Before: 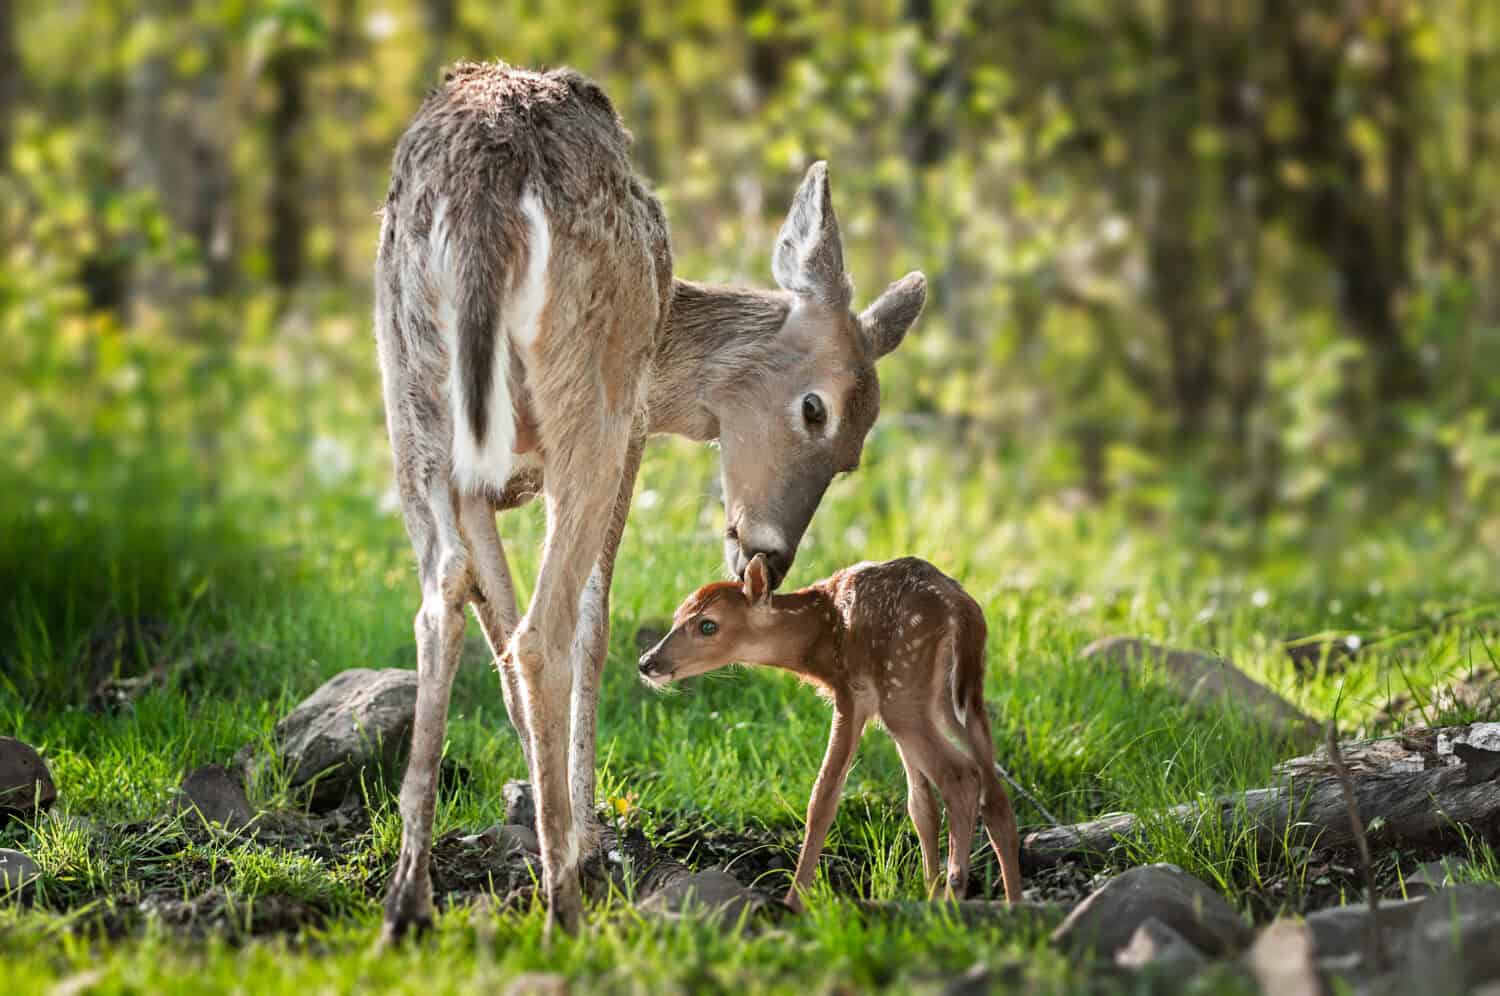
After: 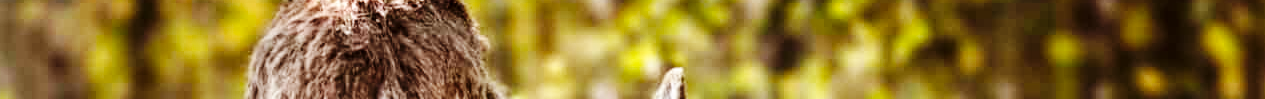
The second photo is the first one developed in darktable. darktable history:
local contrast: highlights 100%, shadows 100%, detail 120%, midtone range 0.2
crop and rotate: left 9.644%, top 9.491%, right 6.021%, bottom 80.509%
rgb levels: mode RGB, independent channels, levels [[0, 0.5, 1], [0, 0.521, 1], [0, 0.536, 1]]
base curve: curves: ch0 [(0, 0) (0.036, 0.025) (0.121, 0.166) (0.206, 0.329) (0.605, 0.79) (1, 1)], preserve colors none
exposure: exposure 0 EV, compensate highlight preservation false
rotate and perspective: automatic cropping off
